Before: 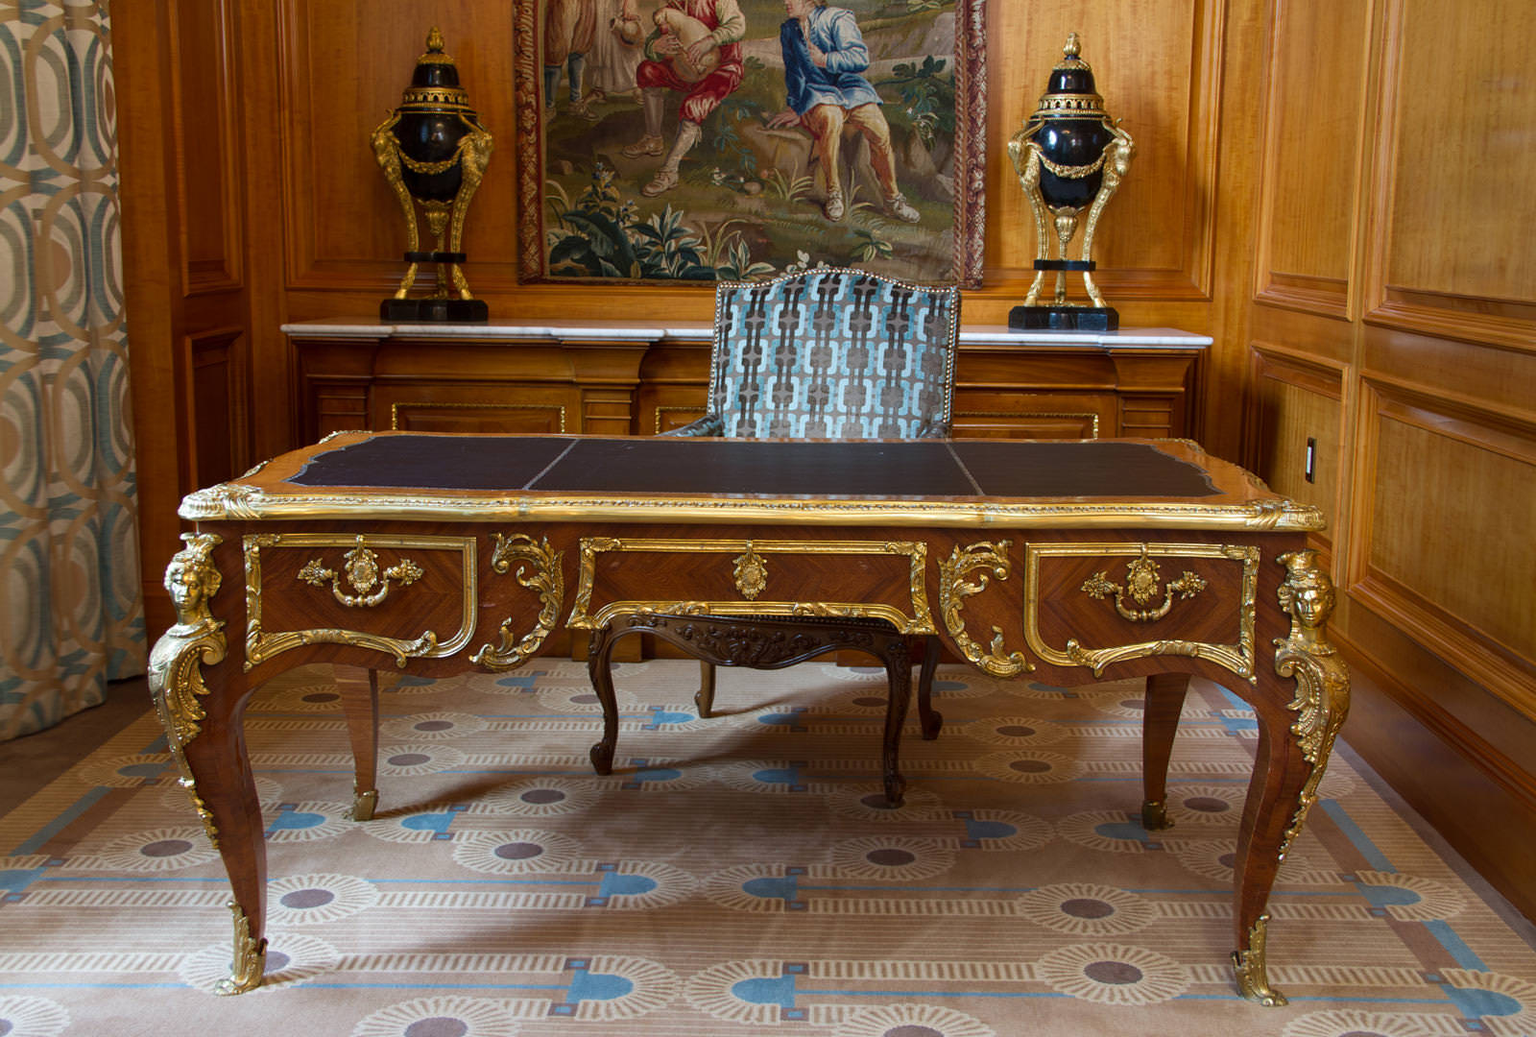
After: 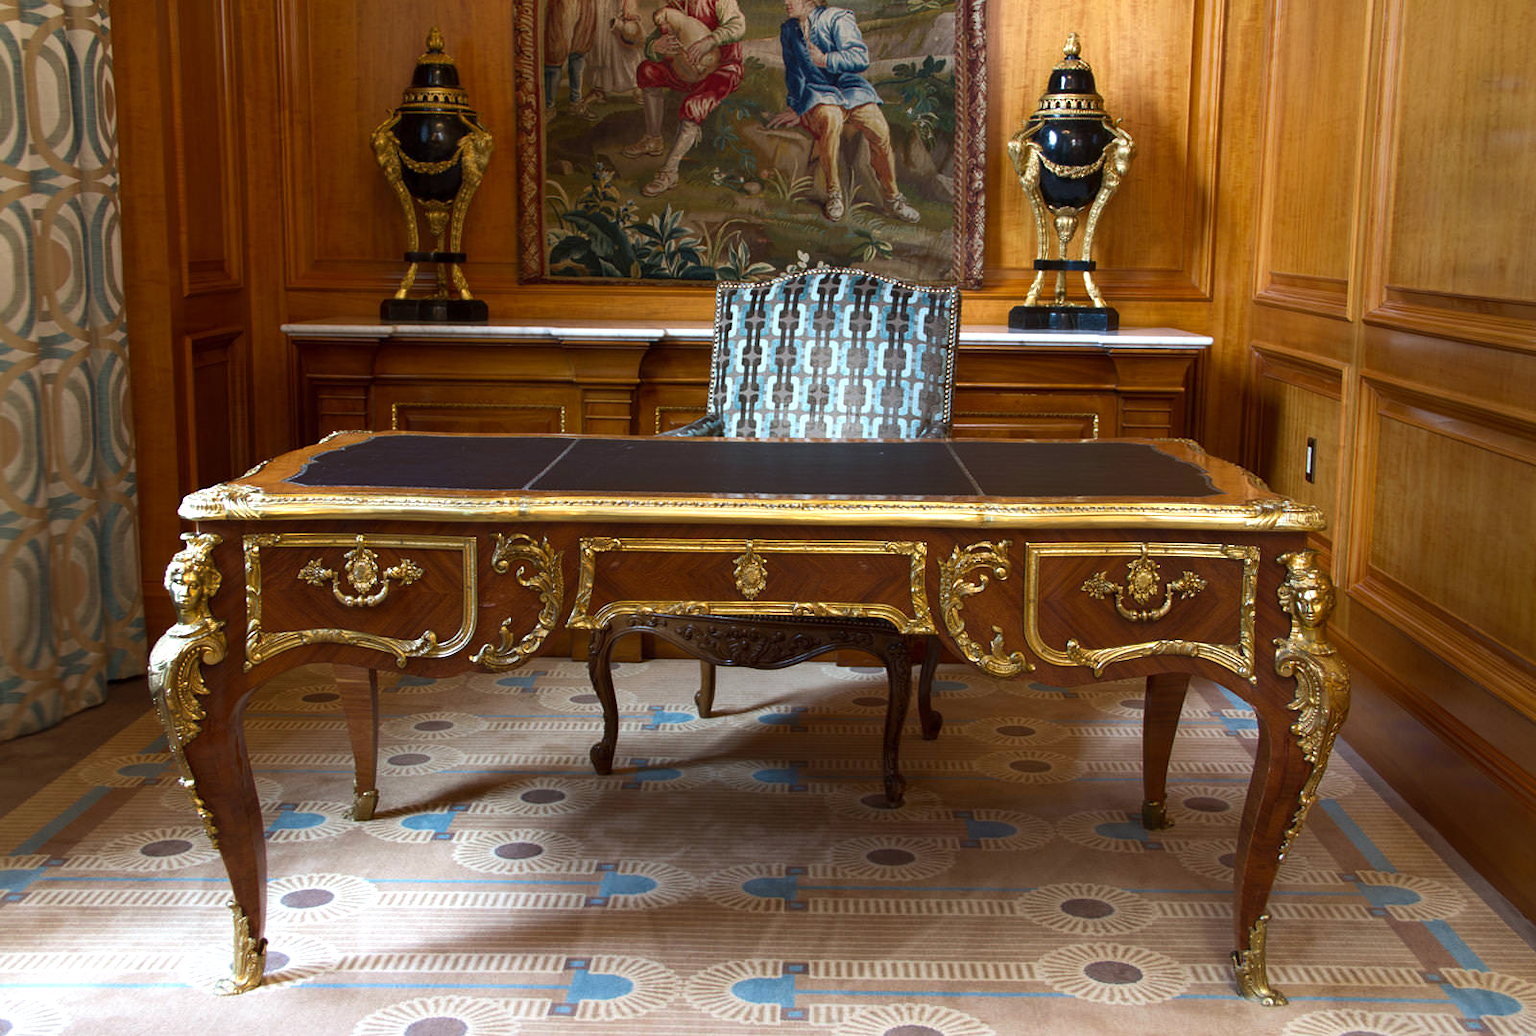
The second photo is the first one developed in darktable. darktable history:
tone equalizer: -8 EV 0.001 EV, -7 EV -0.002 EV, -6 EV 0.003 EV, -5 EV -0.041 EV, -4 EV -0.128 EV, -3 EV -0.187 EV, -2 EV 0.245 EV, -1 EV 0.719 EV, +0 EV 0.511 EV, mask exposure compensation -0.507 EV
